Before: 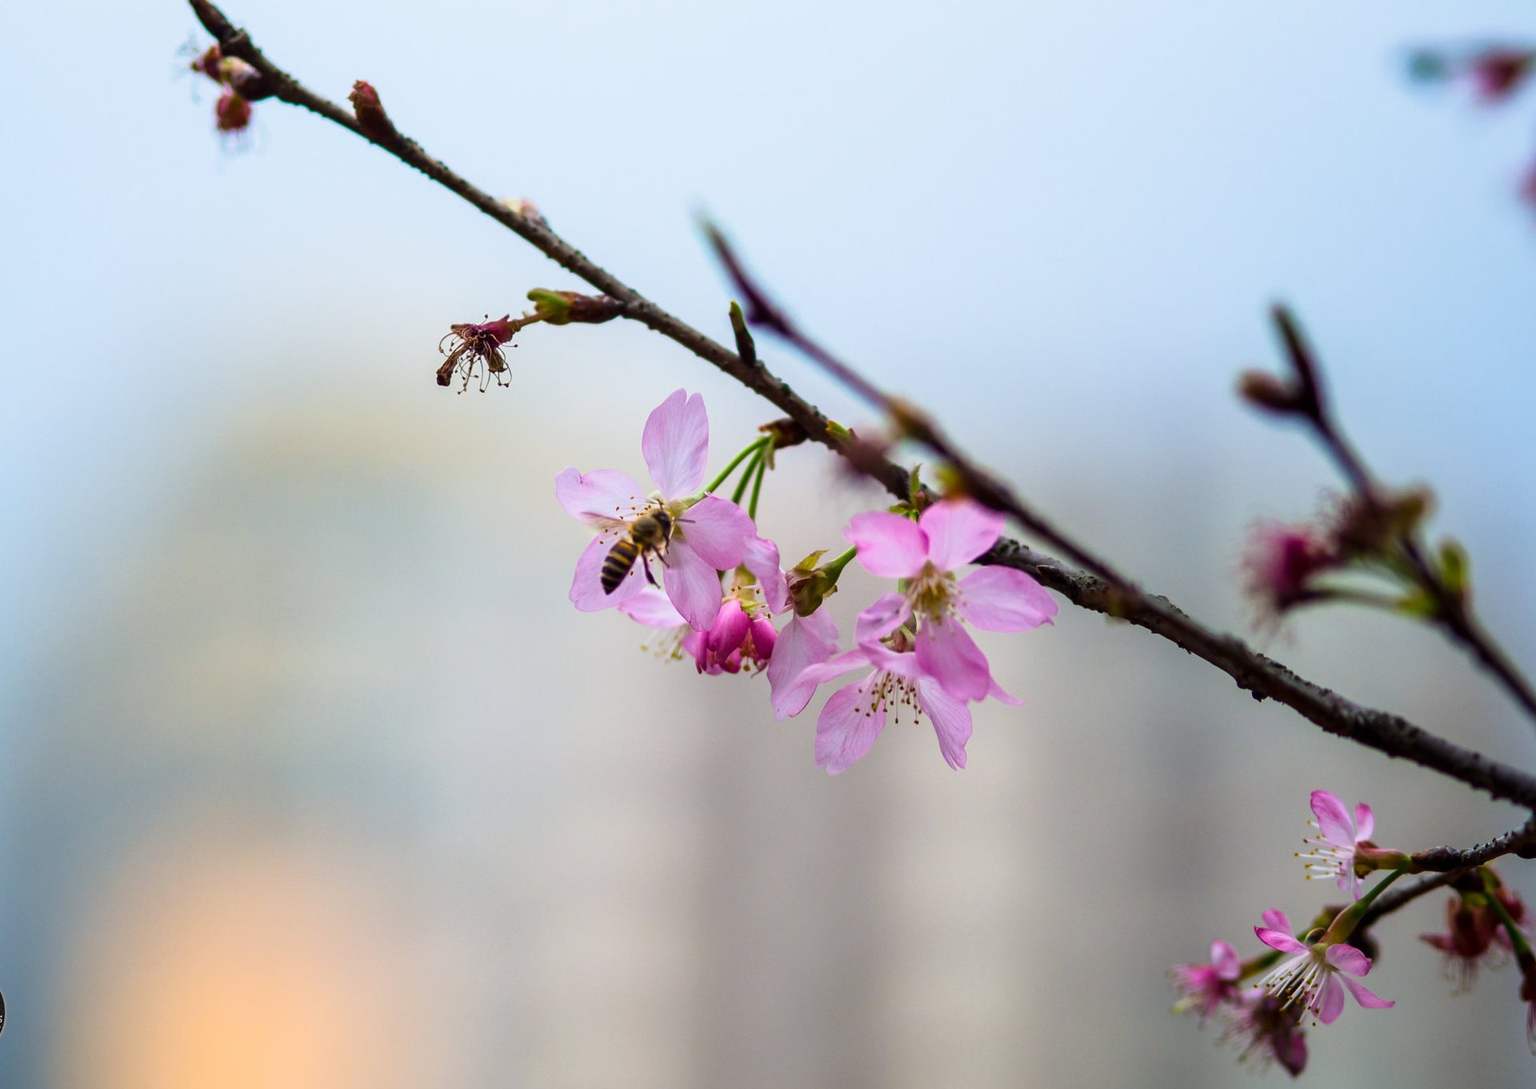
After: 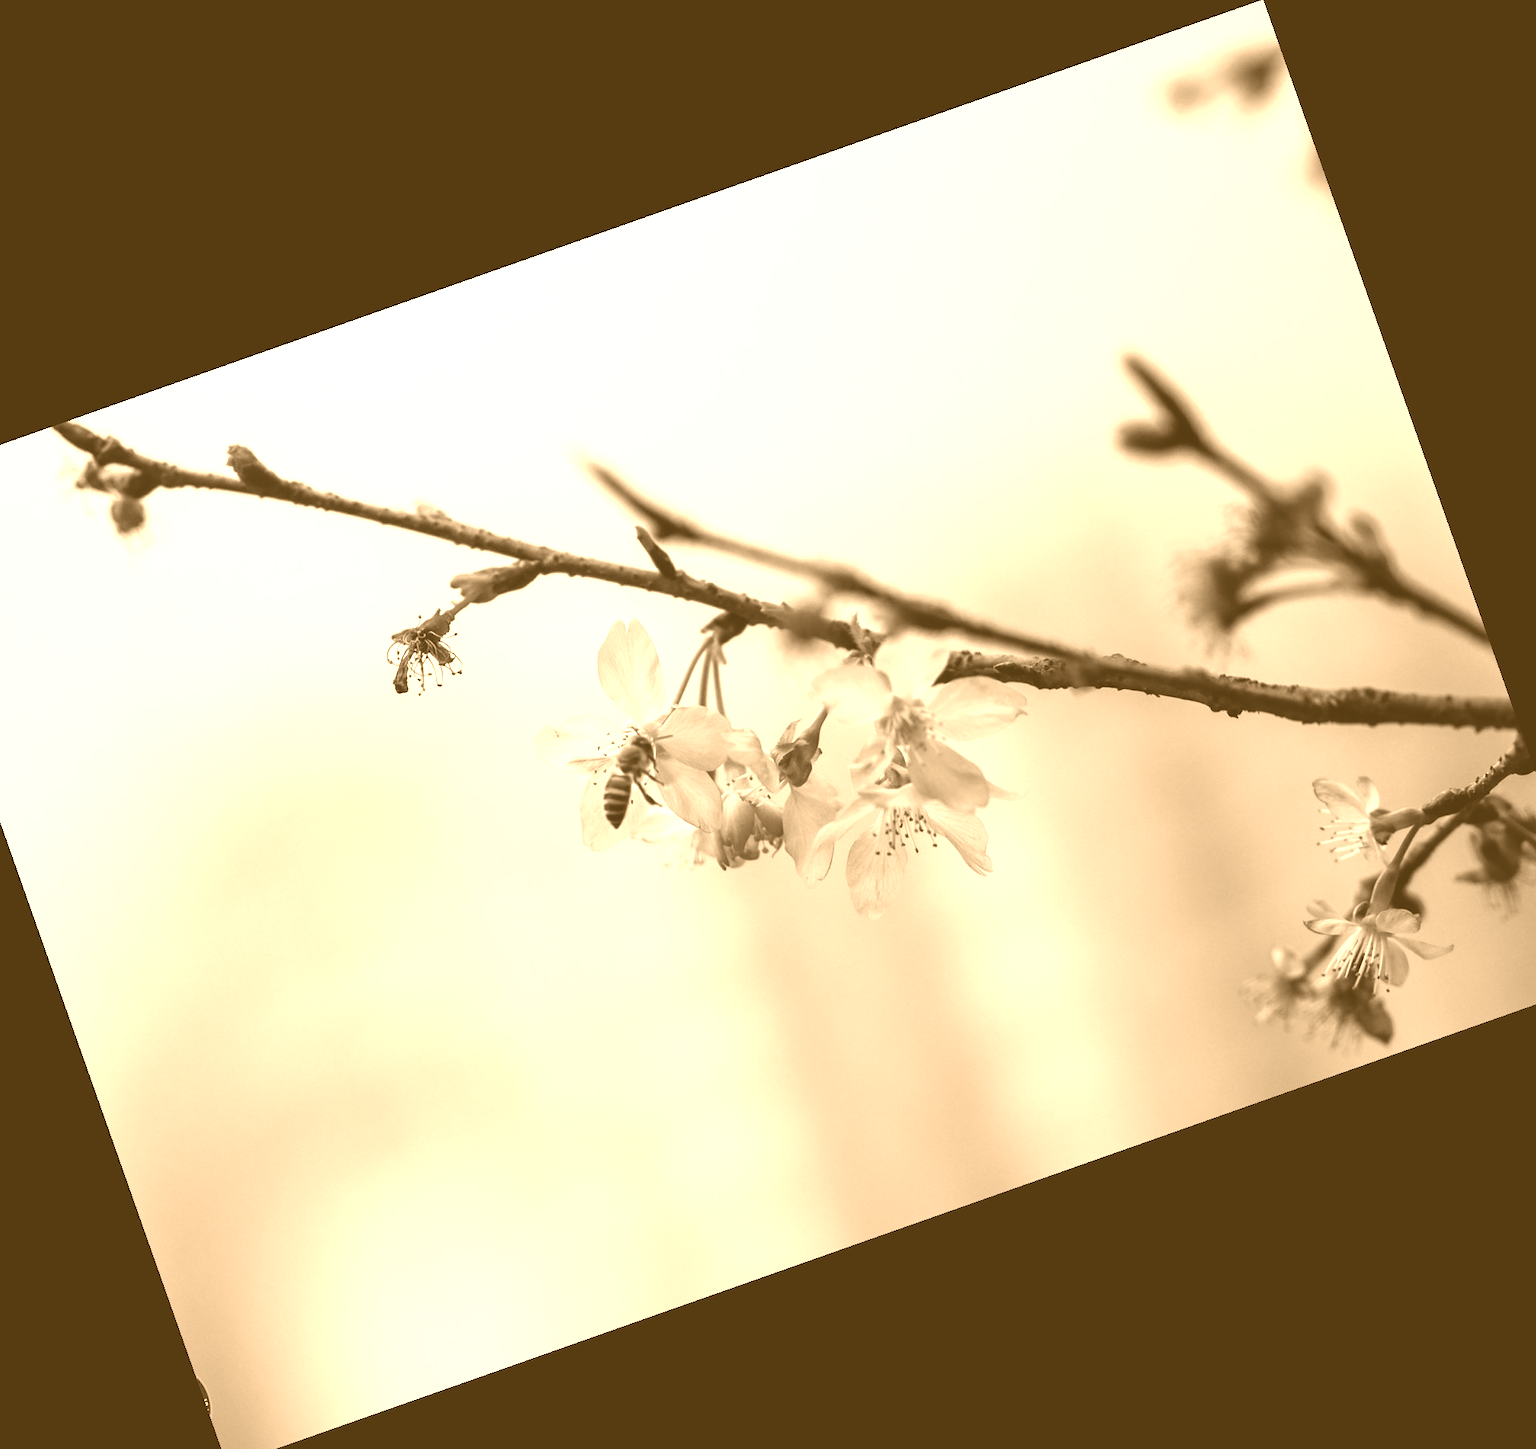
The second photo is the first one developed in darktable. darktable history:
crop and rotate: angle 19.43°, left 6.812%, right 4.125%, bottom 1.087%
colorize: hue 28.8°, source mix 100%
exposure: compensate exposure bias true, compensate highlight preservation false
